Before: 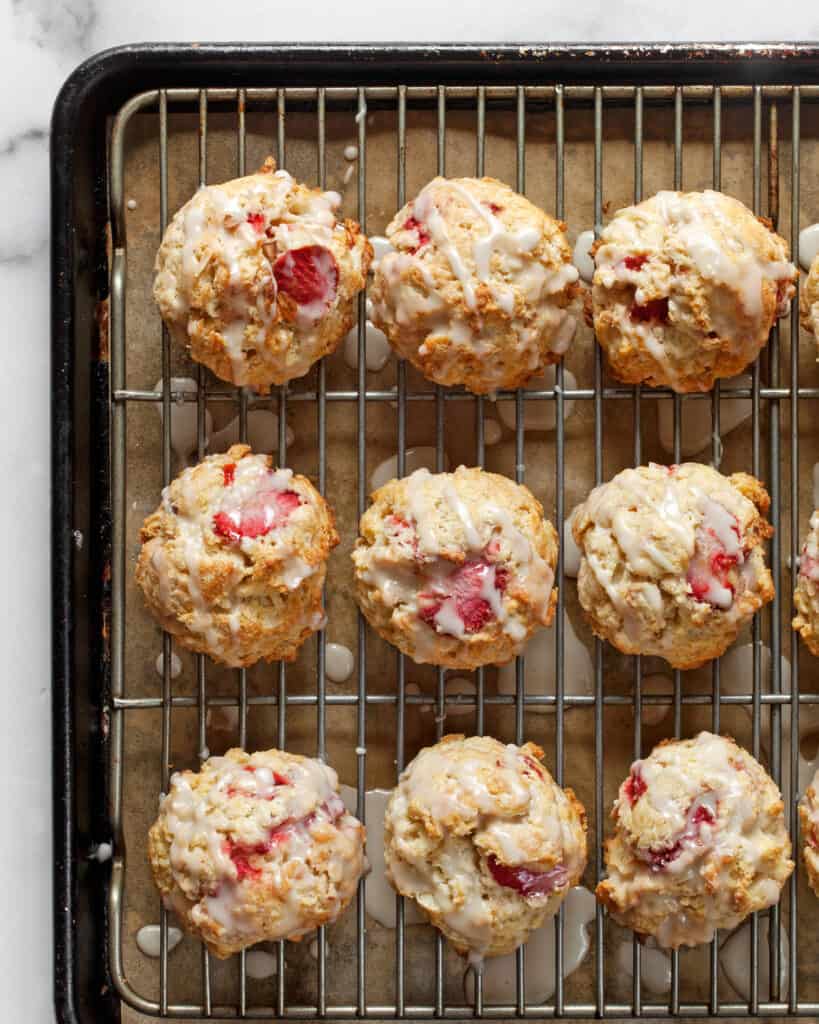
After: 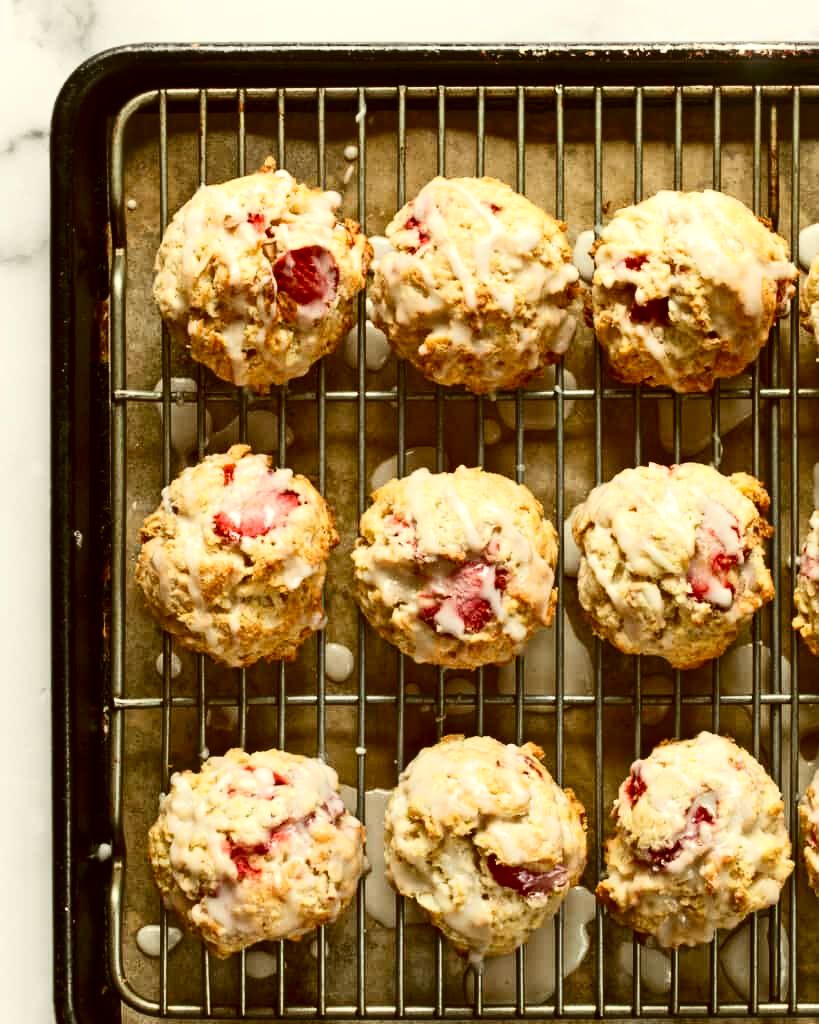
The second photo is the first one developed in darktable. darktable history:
color correction: highlights a* -1.41, highlights b* 10.15, shadows a* 0.933, shadows b* 20.03
exposure: exposure 0.195 EV, compensate highlight preservation false
contrast brightness saturation: contrast 0.28
